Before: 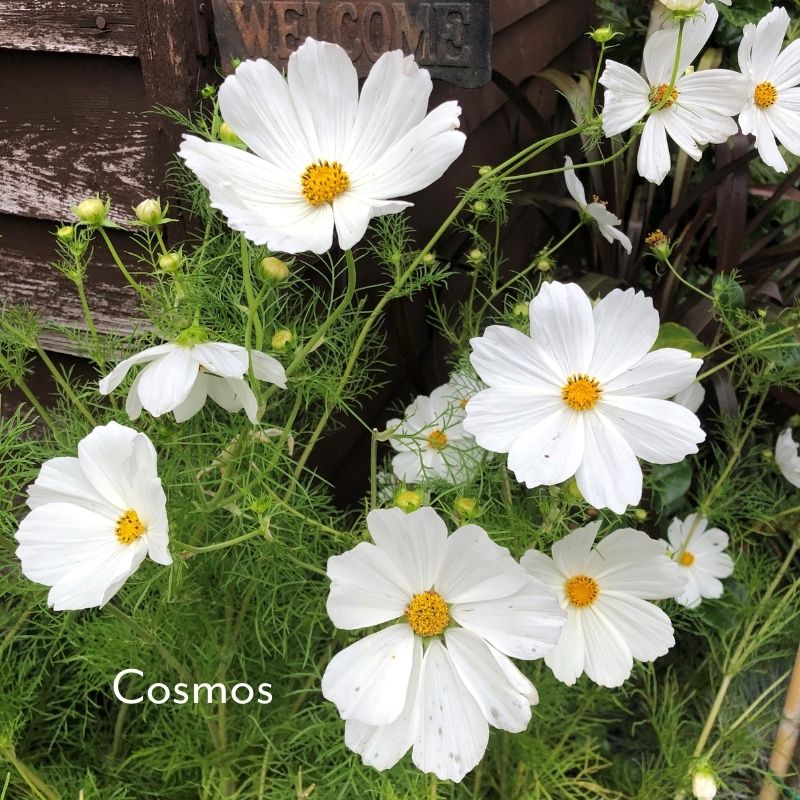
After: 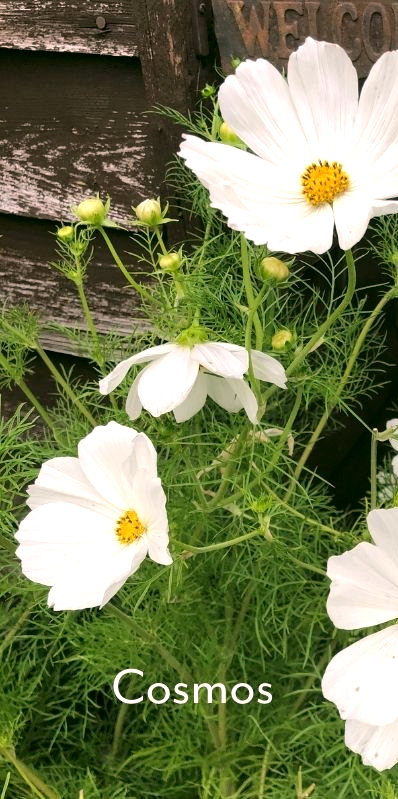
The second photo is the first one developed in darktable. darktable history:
shadows and highlights: radius 47.18, white point adjustment 6.75, compress 79.36%, soften with gaussian
crop and rotate: left 0.062%, top 0%, right 50.179%
color correction: highlights a* 4.66, highlights b* 4.98, shadows a* -7.64, shadows b* 4.97
